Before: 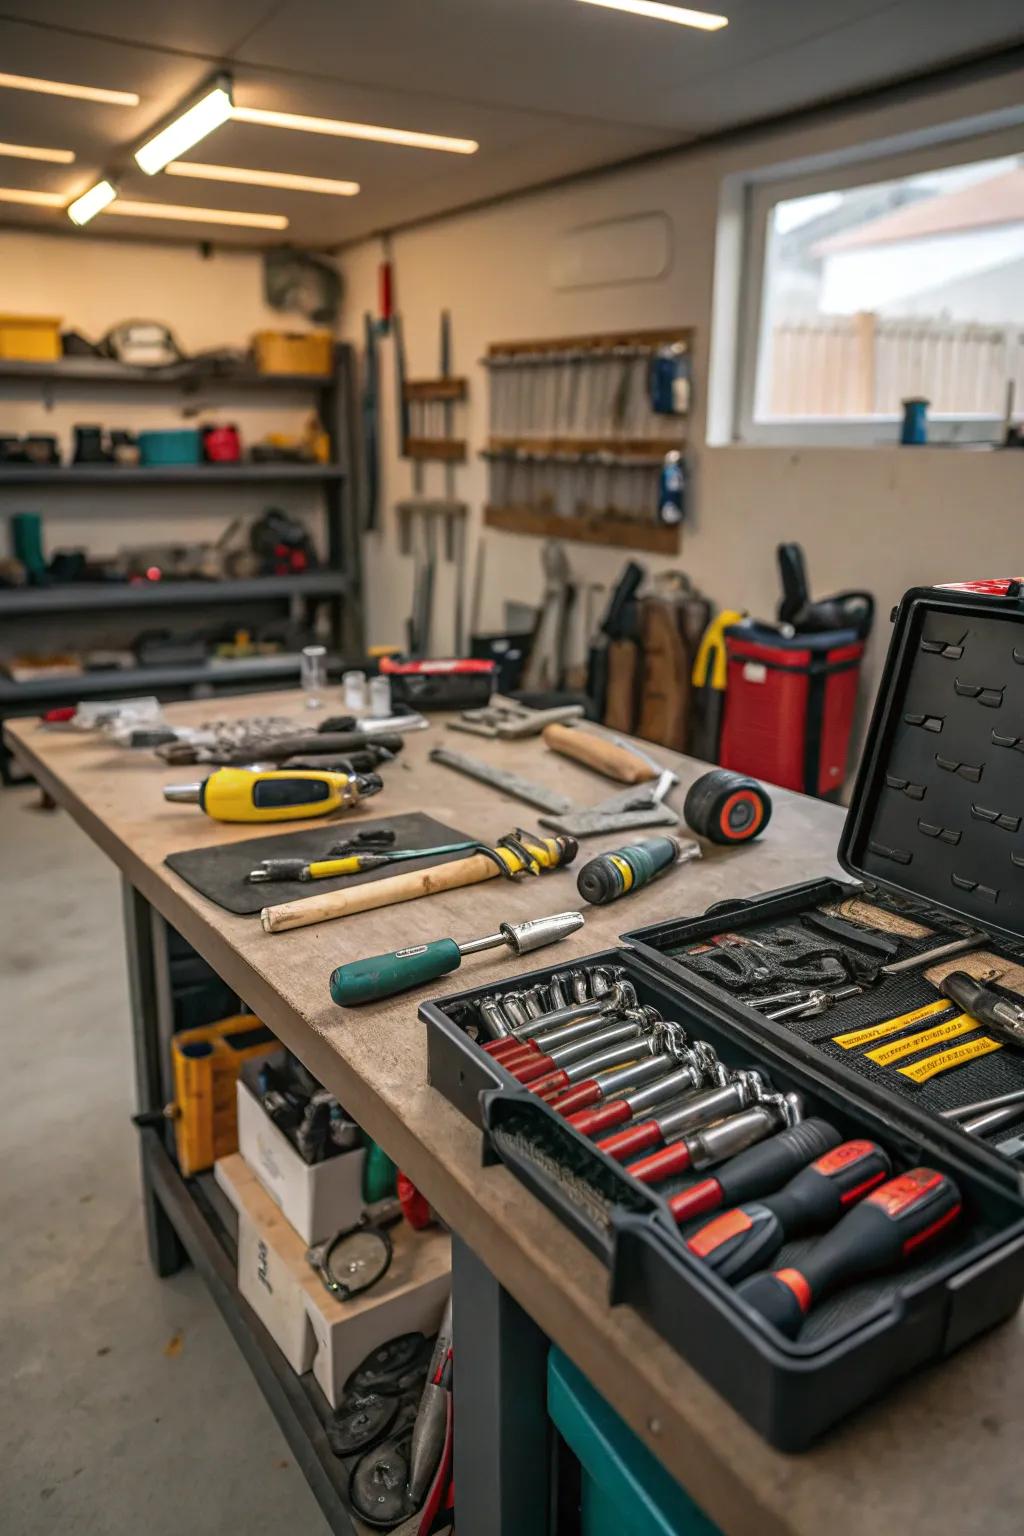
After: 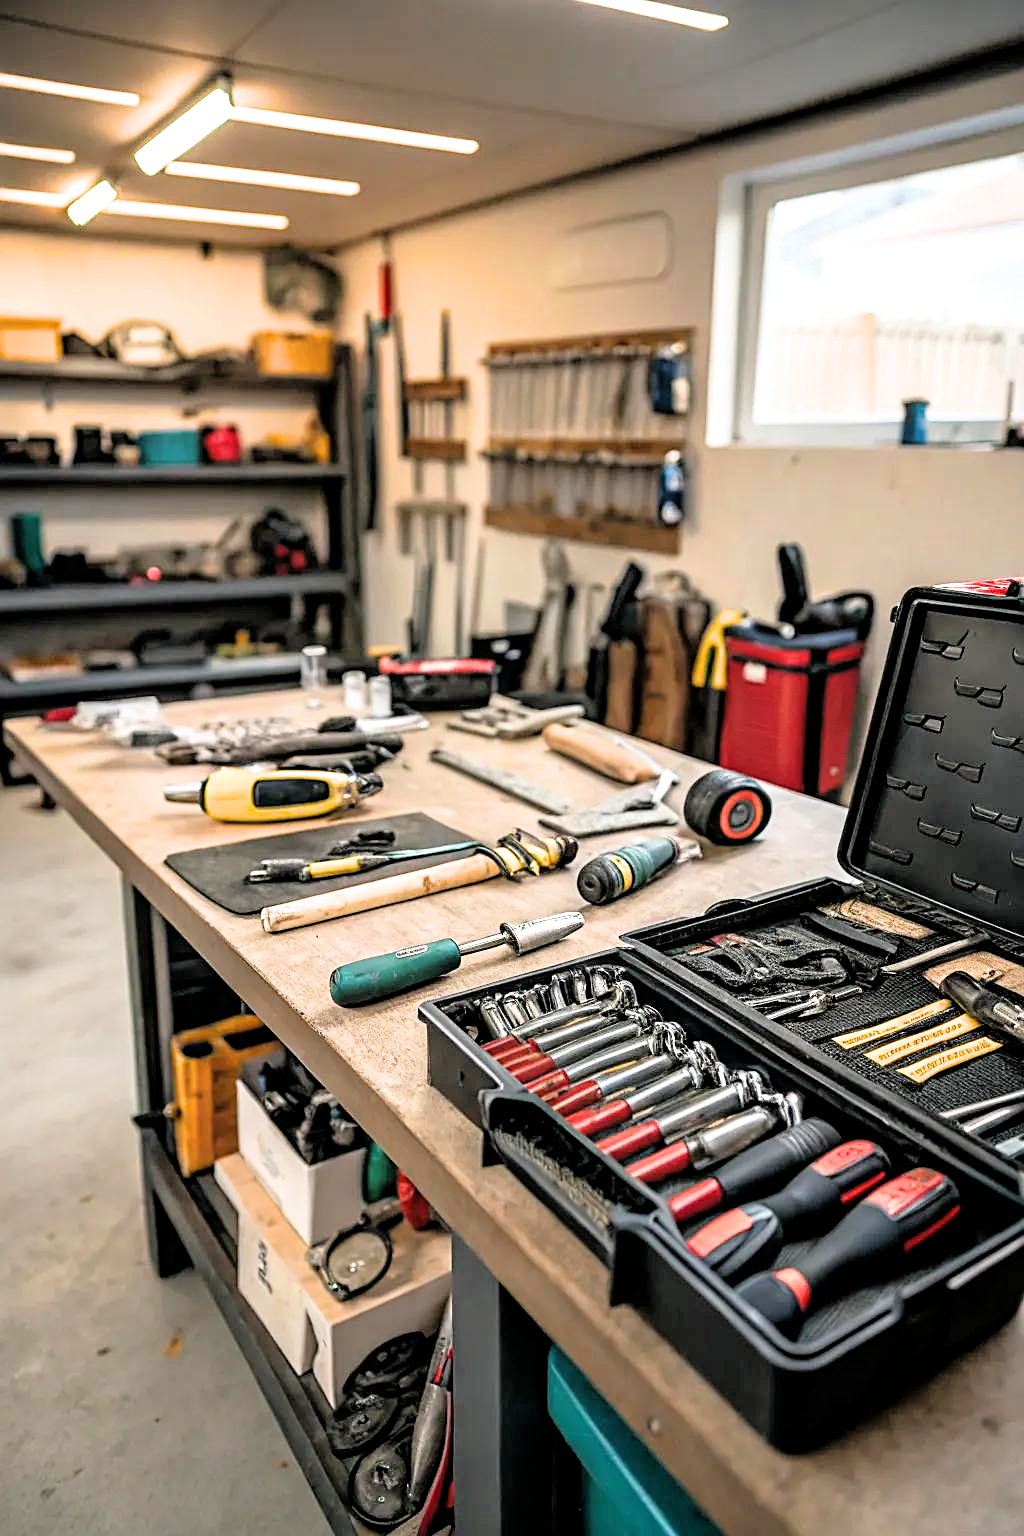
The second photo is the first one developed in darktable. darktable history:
exposure: black level correction 0, exposure 1.125 EV, compensate exposure bias true, compensate highlight preservation false
filmic rgb: black relative exposure -3.92 EV, white relative exposure 3.14 EV, hardness 2.87
sharpen: on, module defaults
